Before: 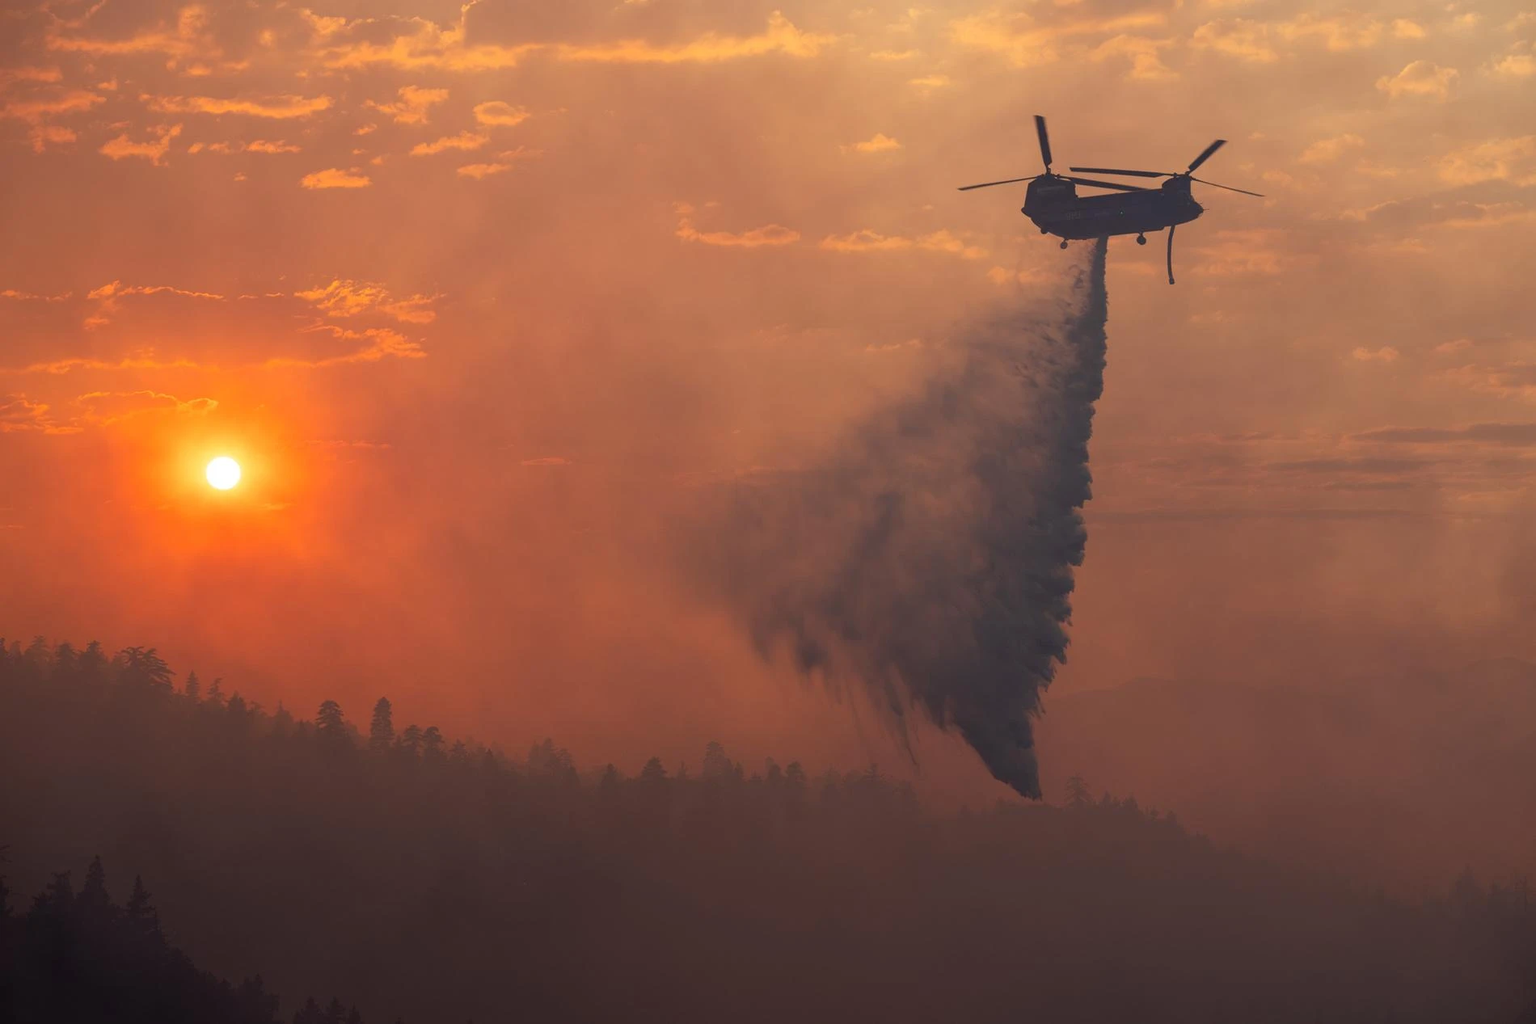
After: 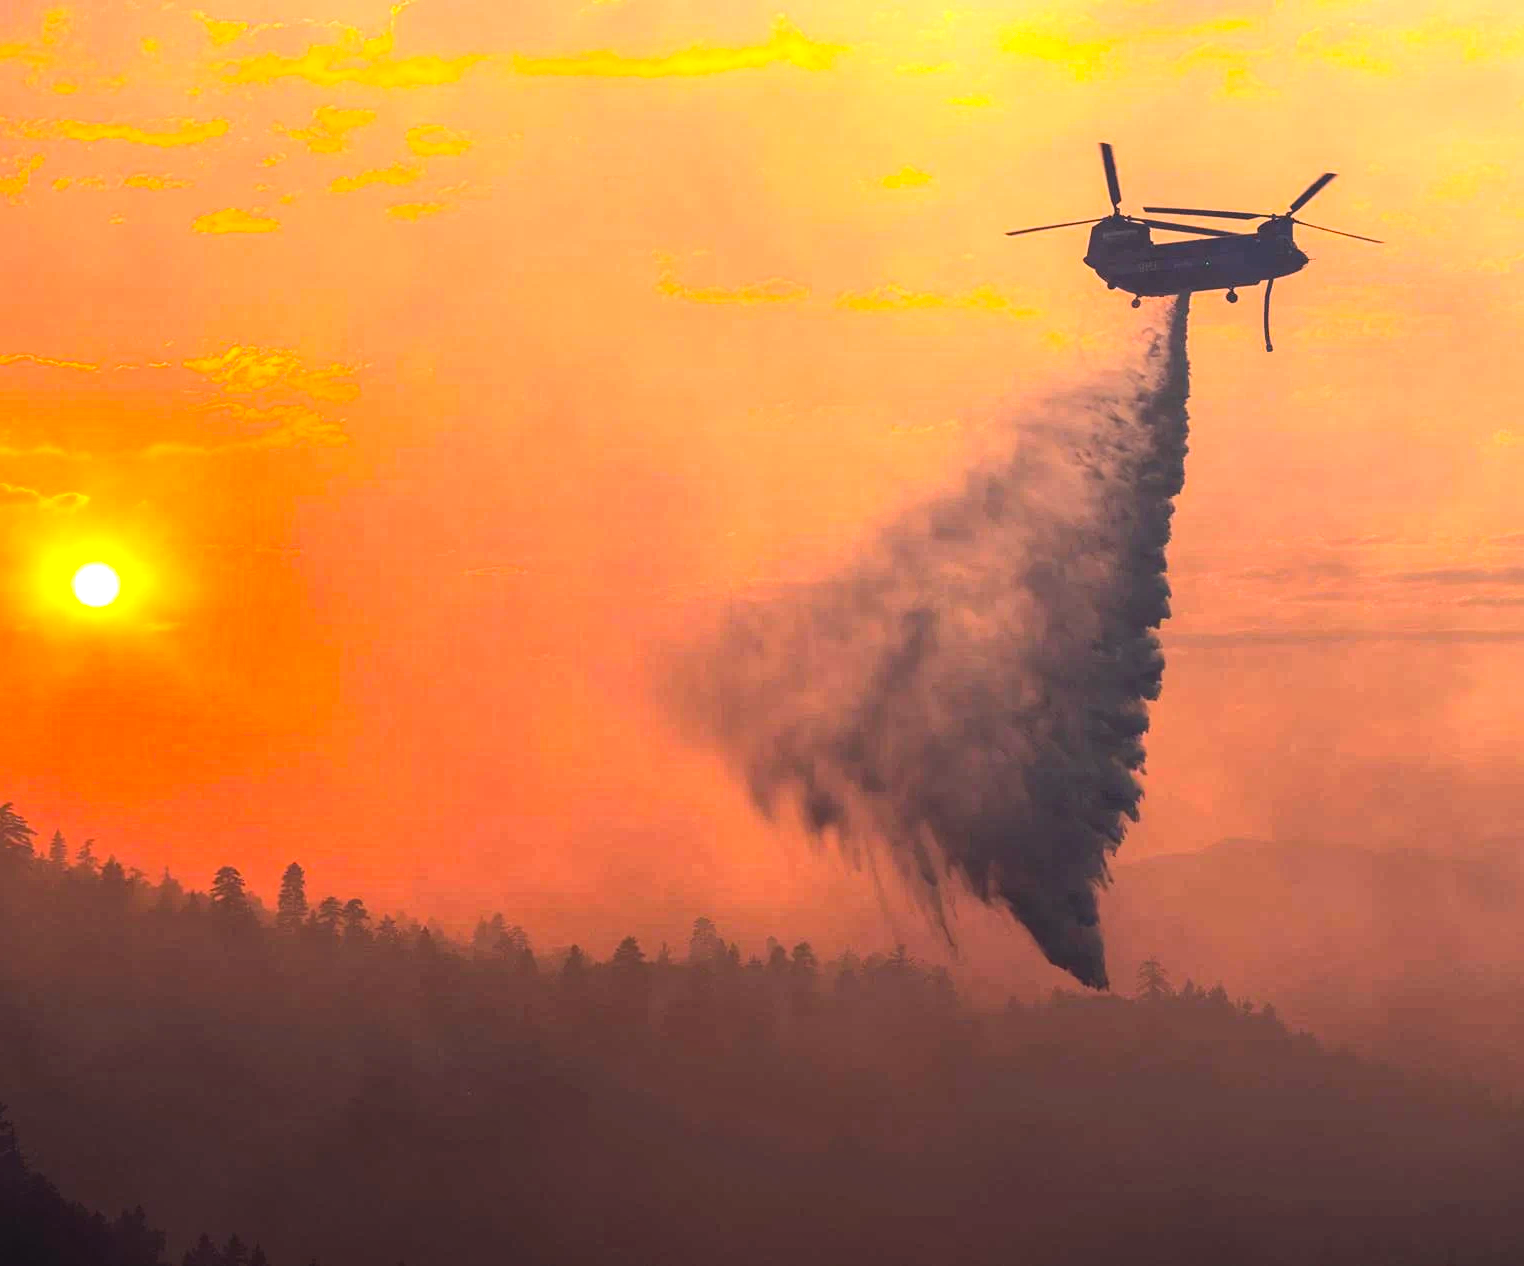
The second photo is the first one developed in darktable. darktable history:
tone equalizer: -8 EV -0.717 EV, -7 EV -0.731 EV, -6 EV -0.611 EV, -5 EV -0.38 EV, -3 EV 0.403 EV, -2 EV 0.6 EV, -1 EV 0.693 EV, +0 EV 0.778 EV, edges refinement/feathering 500, mask exposure compensation -1.57 EV, preserve details no
crop and rotate: left 9.567%, right 10.189%
contrast brightness saturation: contrast 0.201, brightness 0.161, saturation 0.222
exposure: black level correction 0.001, exposure 0.499 EV, compensate exposure bias true, compensate highlight preservation false
color balance rgb: perceptual saturation grading › global saturation 25.312%, global vibrance 9.547%
local contrast: on, module defaults
